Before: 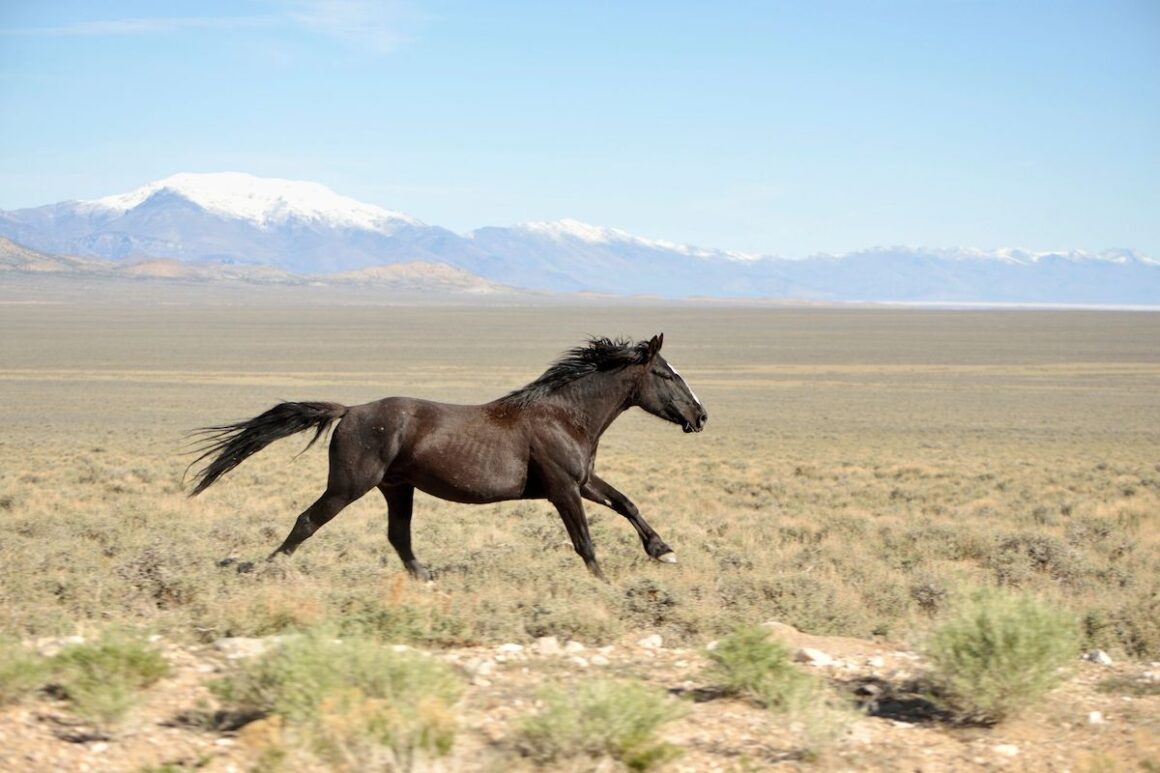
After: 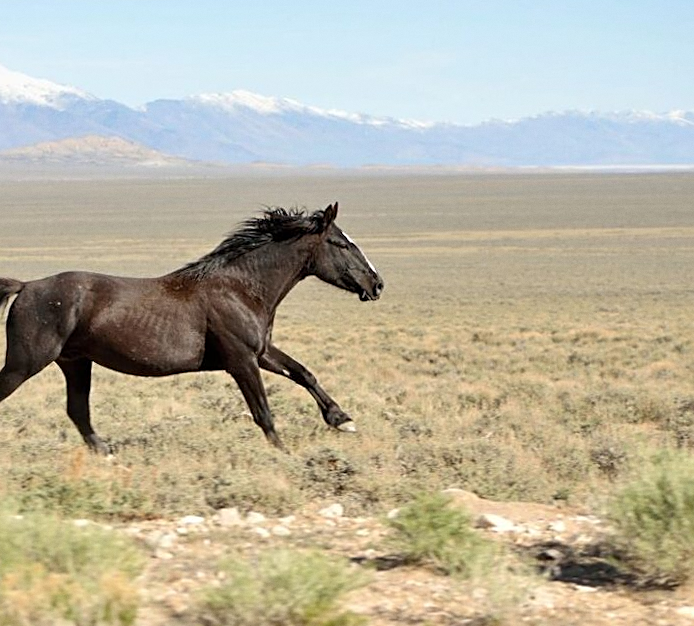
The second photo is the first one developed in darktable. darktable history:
grain: coarseness 0.09 ISO, strength 10%
crop and rotate: left 28.256%, top 17.734%, right 12.656%, bottom 3.573%
sharpen: on, module defaults
rotate and perspective: rotation -1.17°, automatic cropping off
